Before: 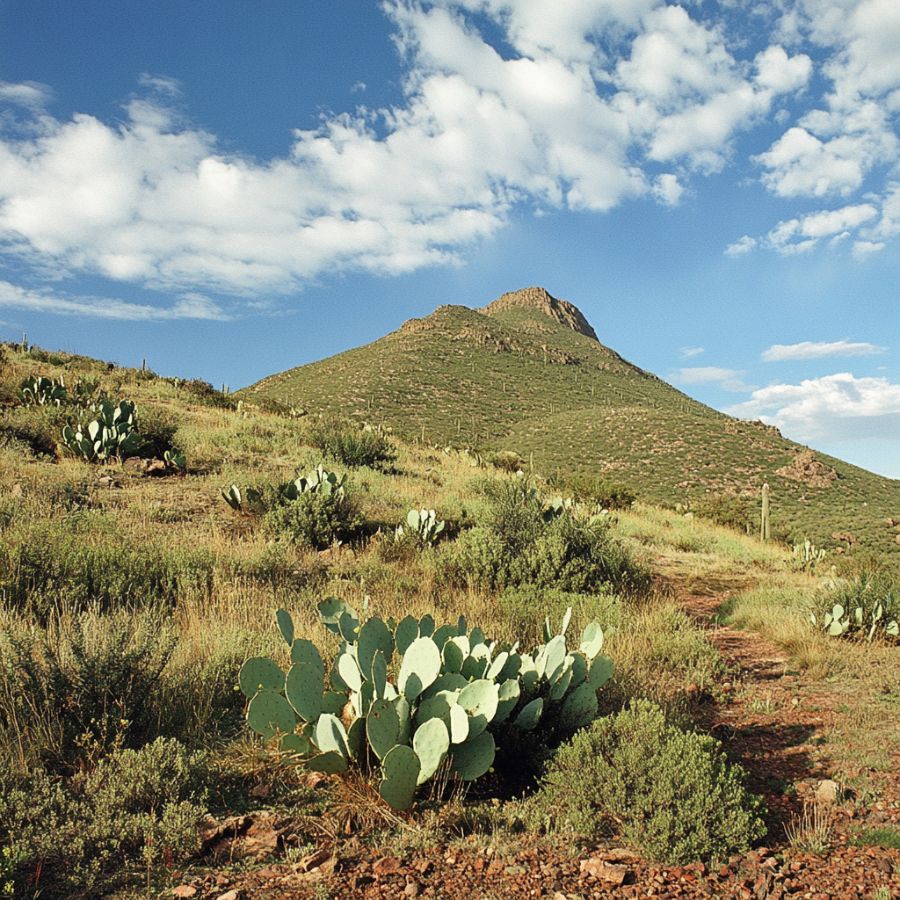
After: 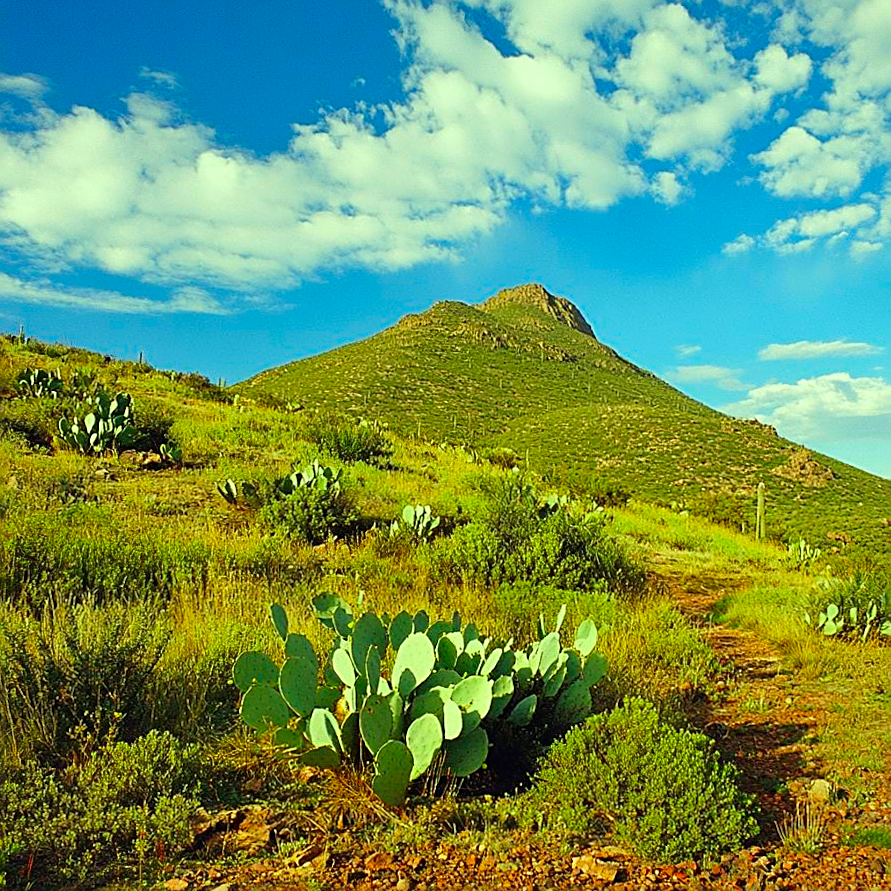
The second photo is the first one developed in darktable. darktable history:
crop and rotate: angle -0.543°
sharpen: amount 0.6
color correction: highlights a* -10.83, highlights b* 9.81, saturation 1.72
